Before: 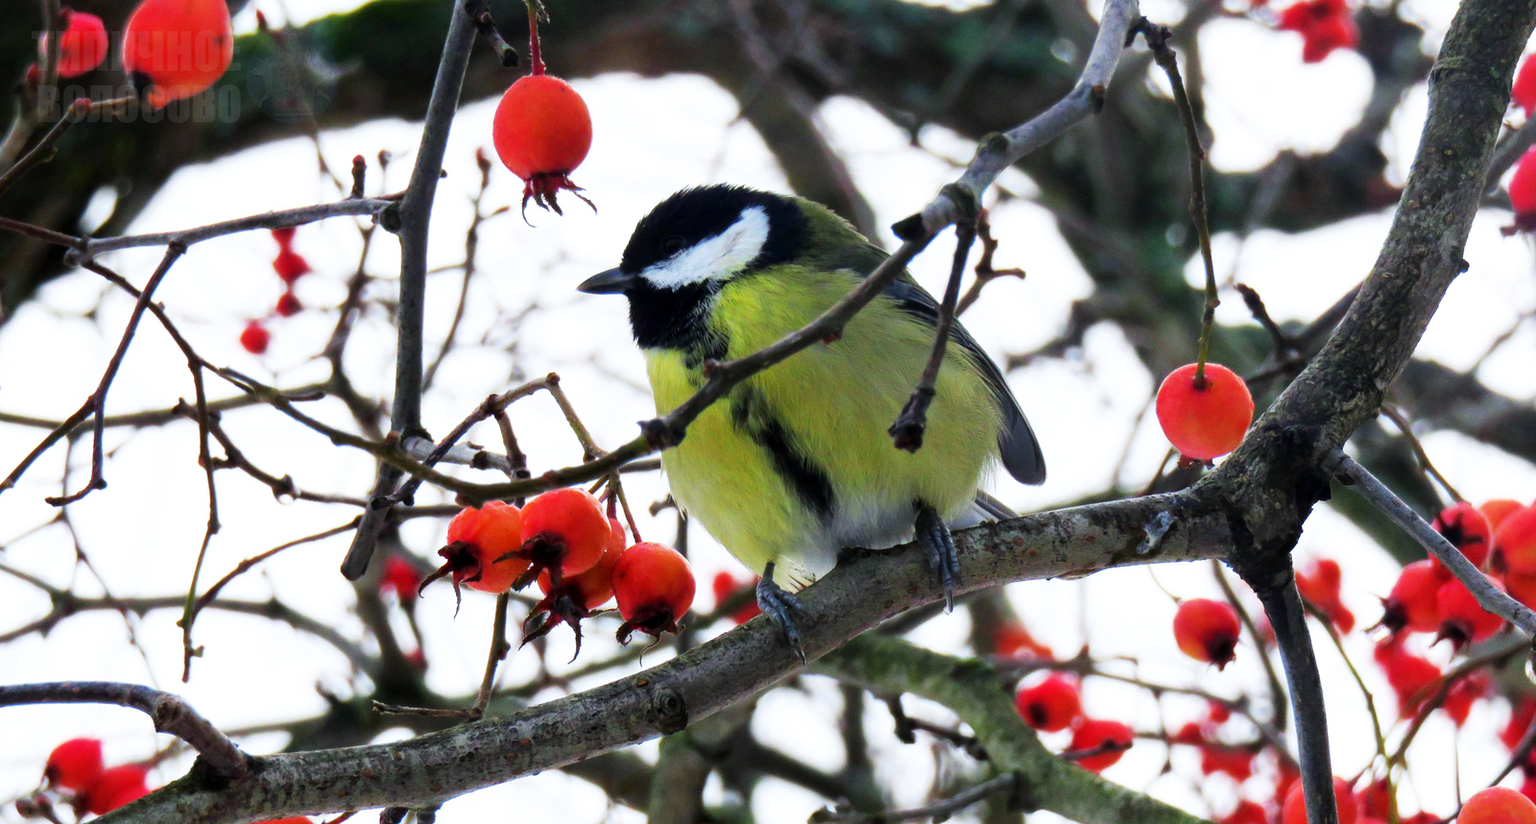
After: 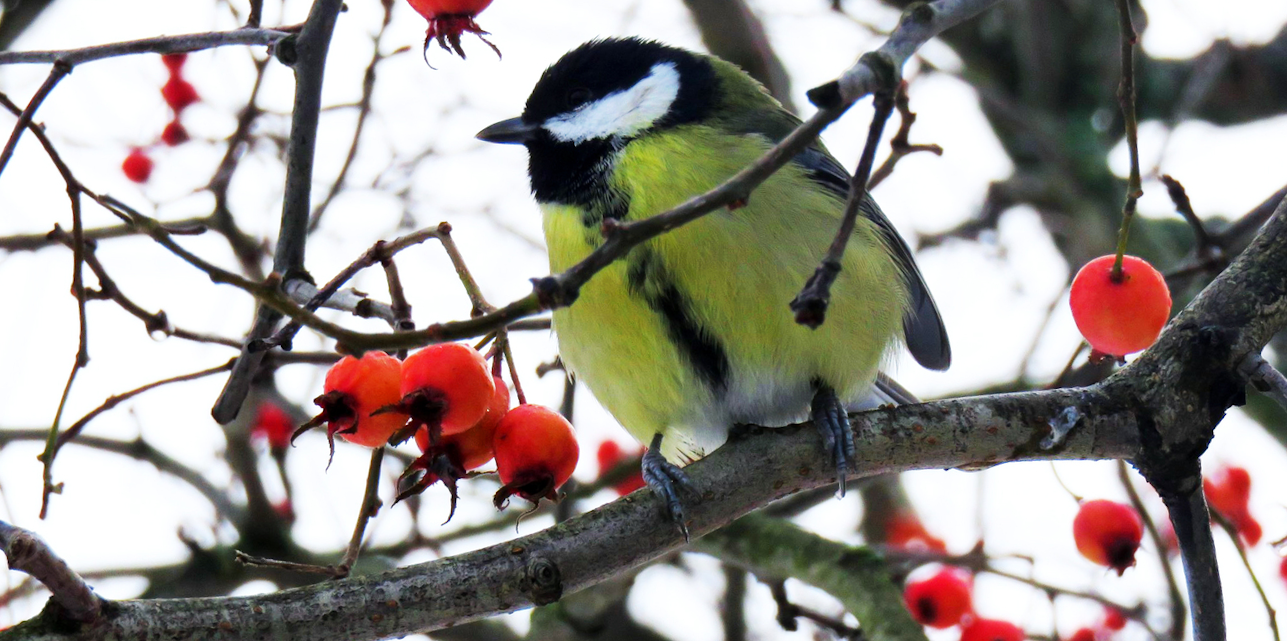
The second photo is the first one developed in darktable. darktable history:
crop and rotate: angle -3.66°, left 9.722%, top 21.143%, right 12.334%, bottom 11.924%
